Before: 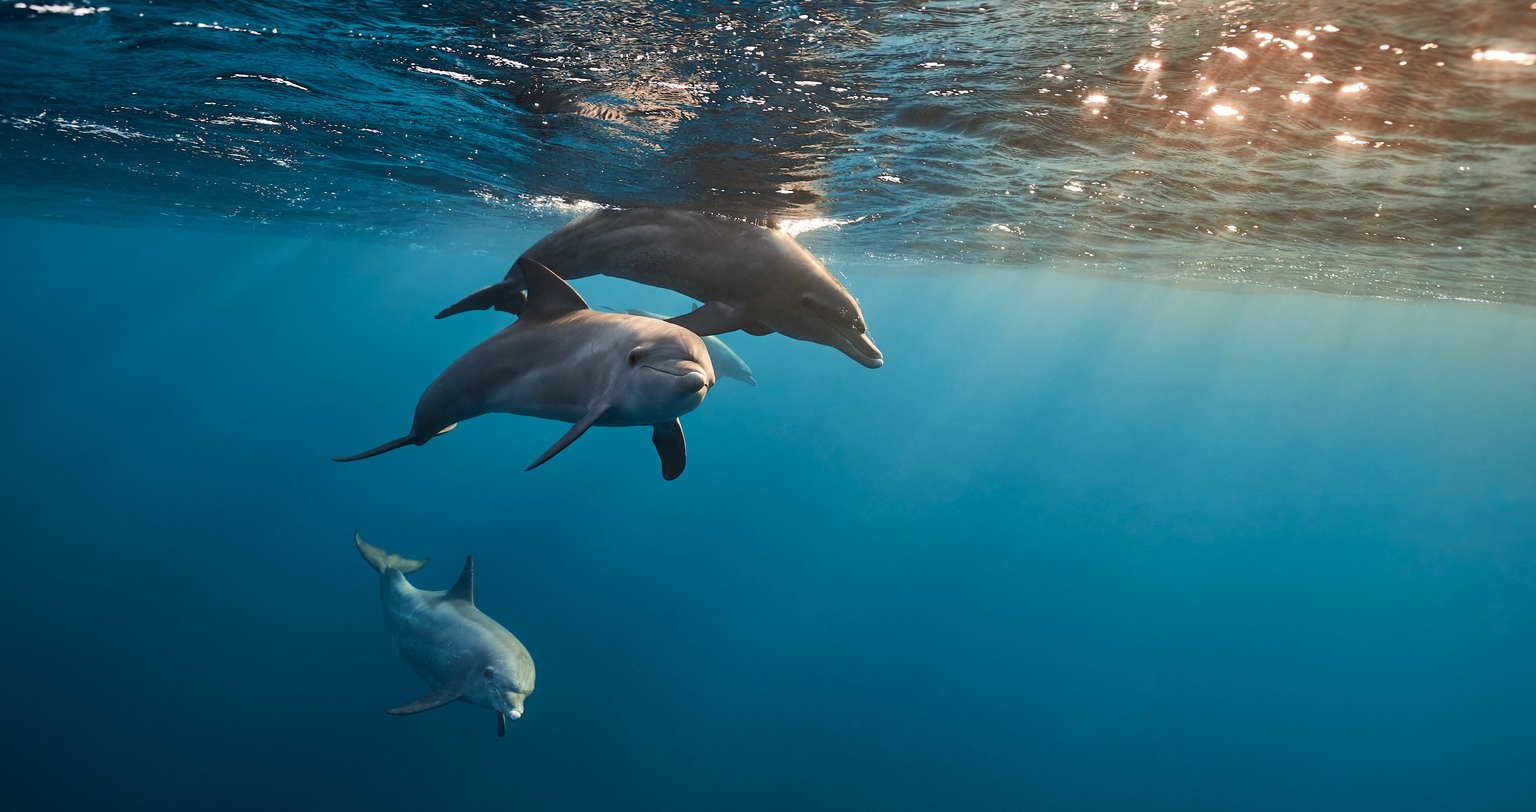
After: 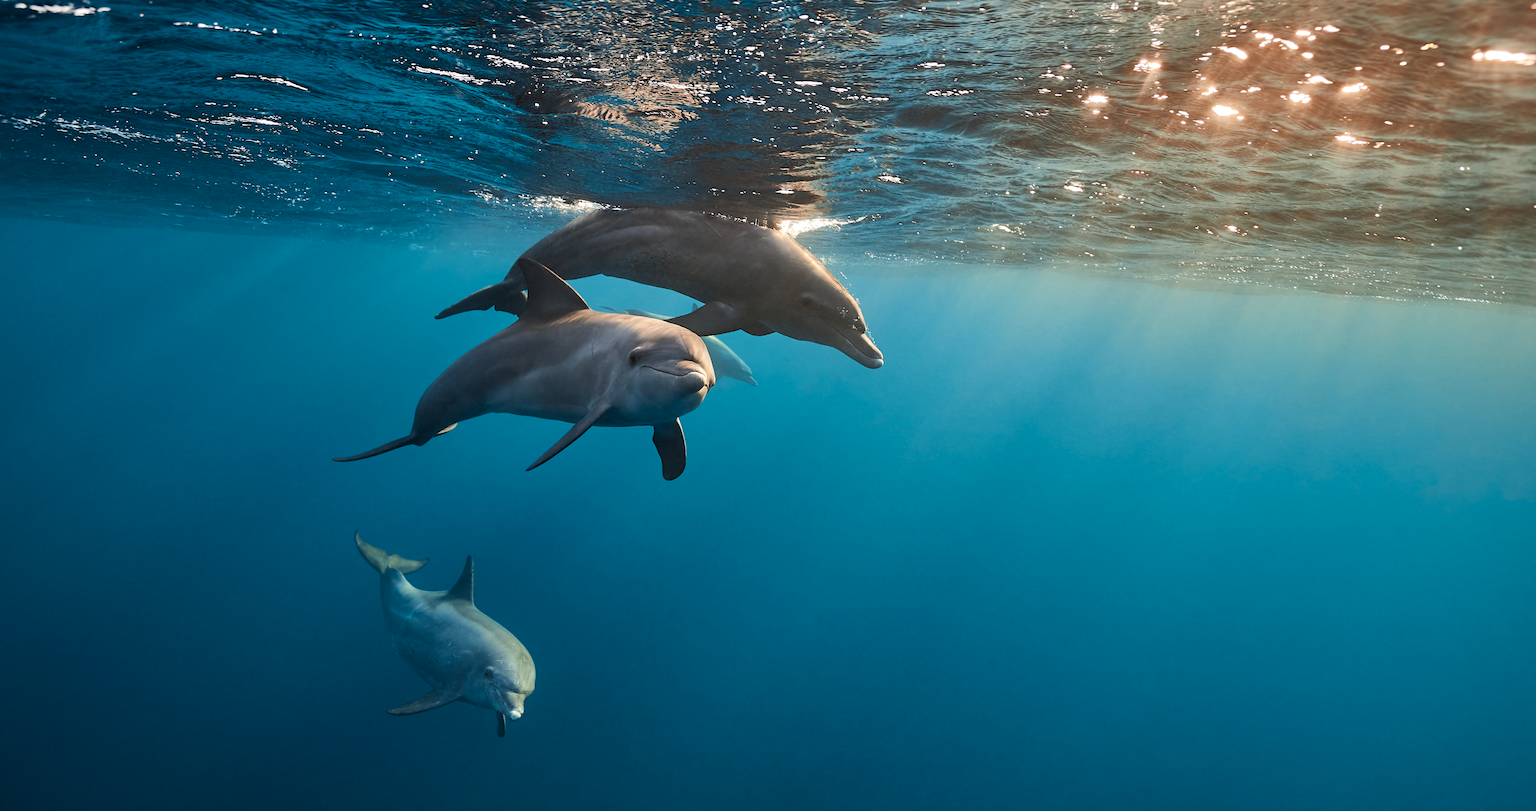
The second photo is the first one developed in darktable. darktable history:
color balance rgb: perceptual saturation grading › global saturation 10.048%
